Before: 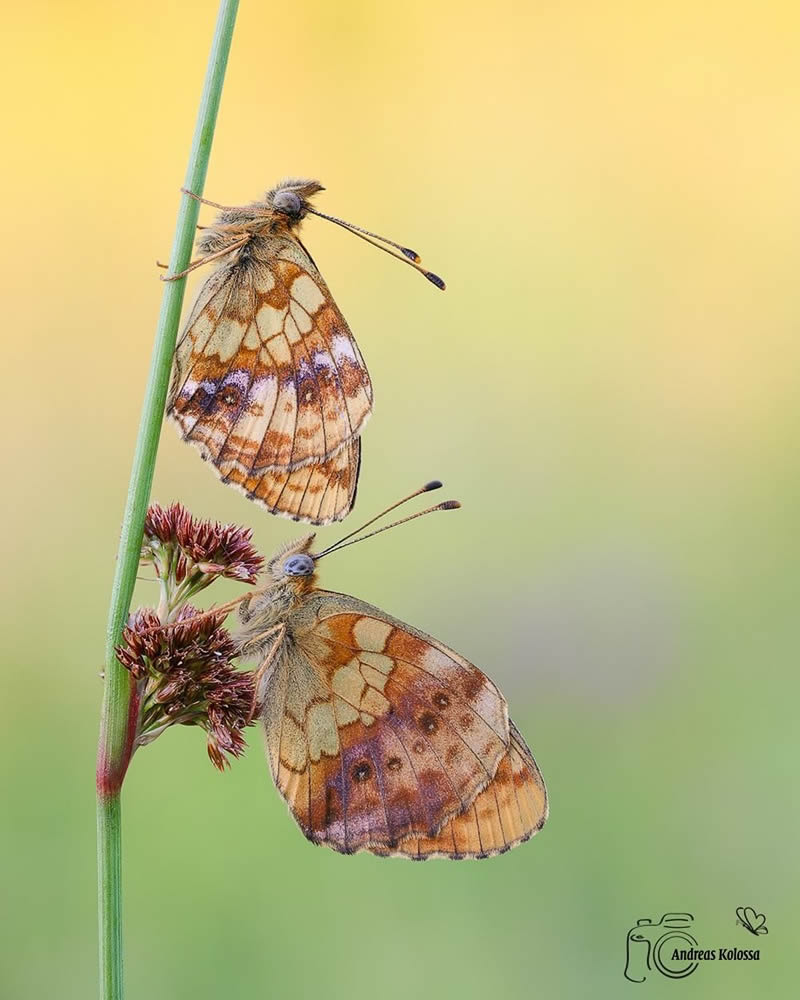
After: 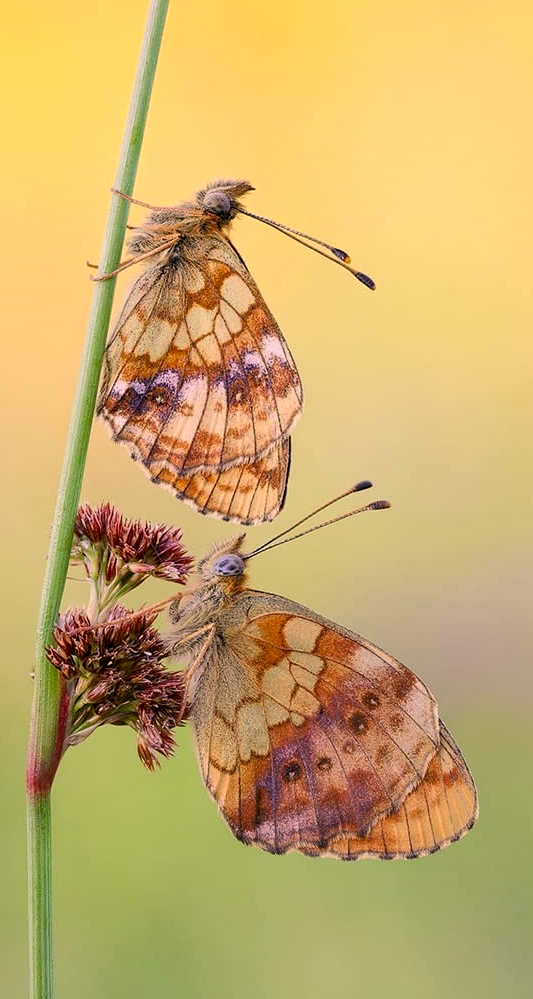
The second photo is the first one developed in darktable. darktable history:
crop and rotate: left 8.786%, right 24.548%
color correction: highlights a* 11.96, highlights b* 11.58
exposure: black level correction 0.005, exposure 0.001 EV, compensate highlight preservation false
